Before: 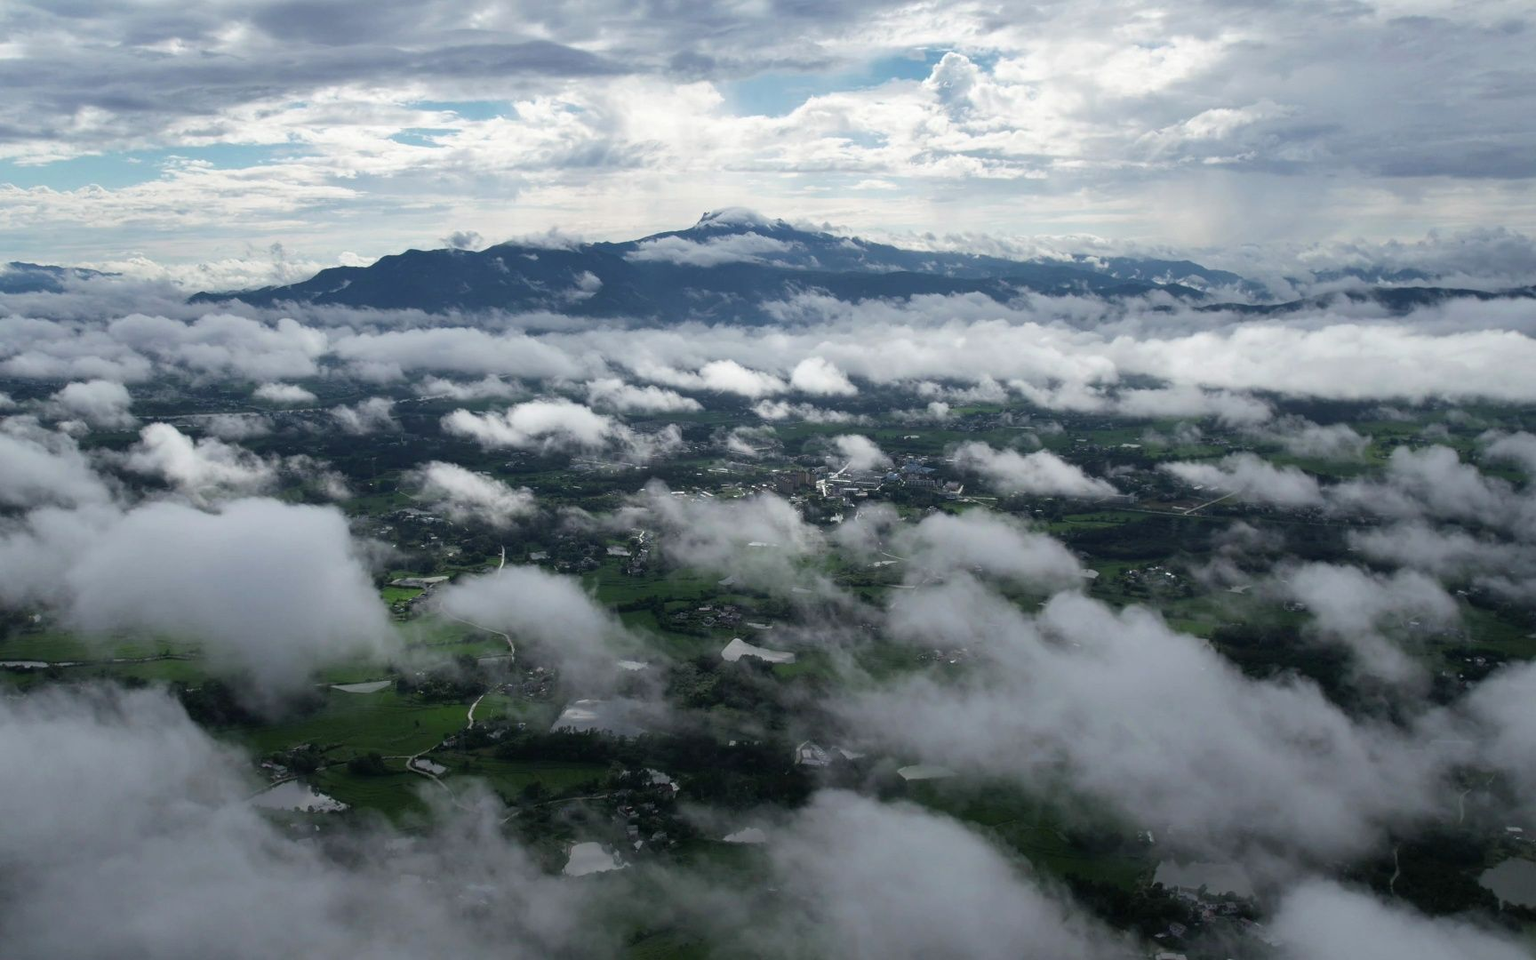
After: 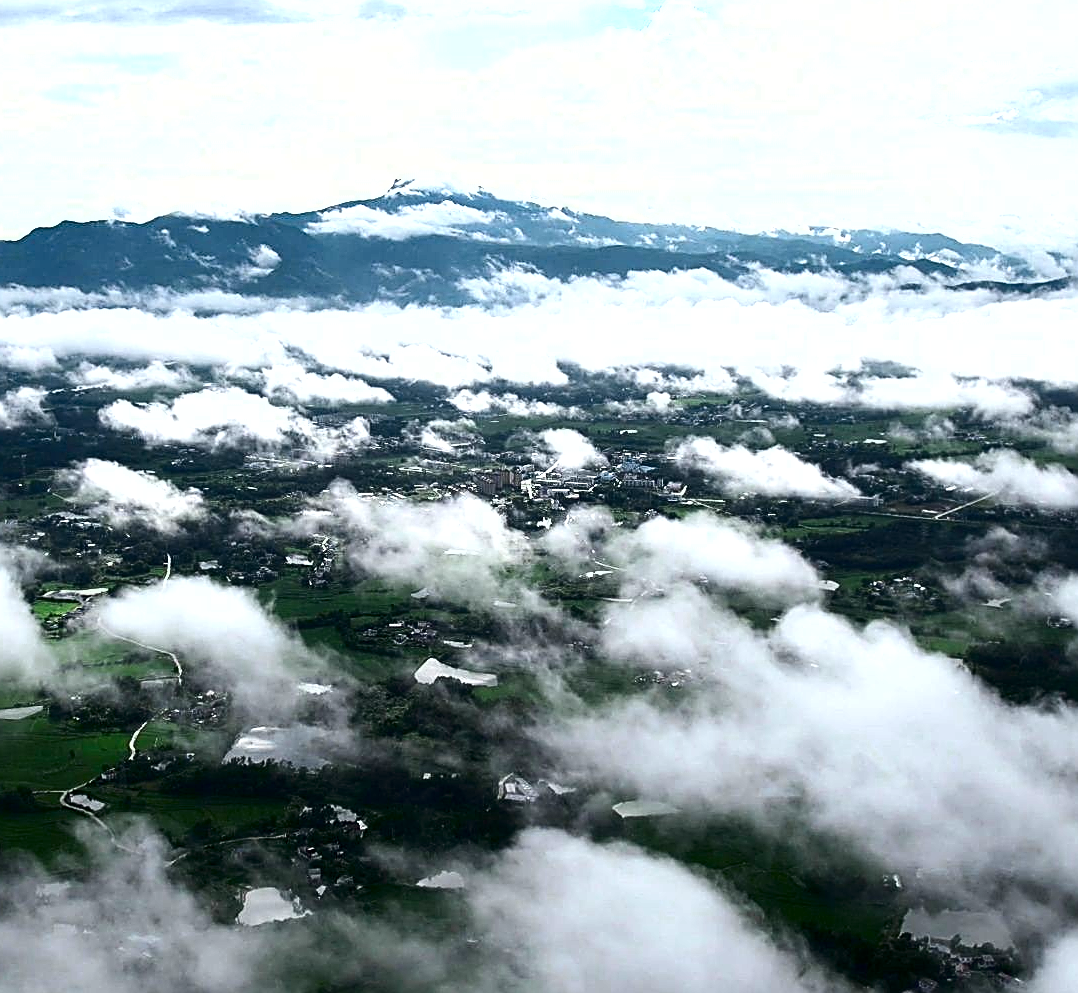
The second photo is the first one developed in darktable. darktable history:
crop and rotate: left 23.013%, top 5.63%, right 14.571%, bottom 2.341%
contrast brightness saturation: contrast 0.186, brightness -0.221, saturation 0.106
sharpen: amount 1
exposure: black level correction 0.001, exposure 1.398 EV, compensate highlight preservation false
color zones: curves: ch0 [(0.018, 0.548) (0.224, 0.64) (0.425, 0.447) (0.675, 0.575) (0.732, 0.579)]; ch1 [(0.066, 0.487) (0.25, 0.5) (0.404, 0.43) (0.75, 0.421) (0.956, 0.421)]; ch2 [(0.044, 0.561) (0.215, 0.465) (0.399, 0.544) (0.465, 0.548) (0.614, 0.447) (0.724, 0.43) (0.882, 0.623) (0.956, 0.632)]
shadows and highlights: shadows 3, highlights -17.27, soften with gaussian
base curve: curves: ch0 [(0, 0) (0.283, 0.295) (1, 1)], preserve colors none
